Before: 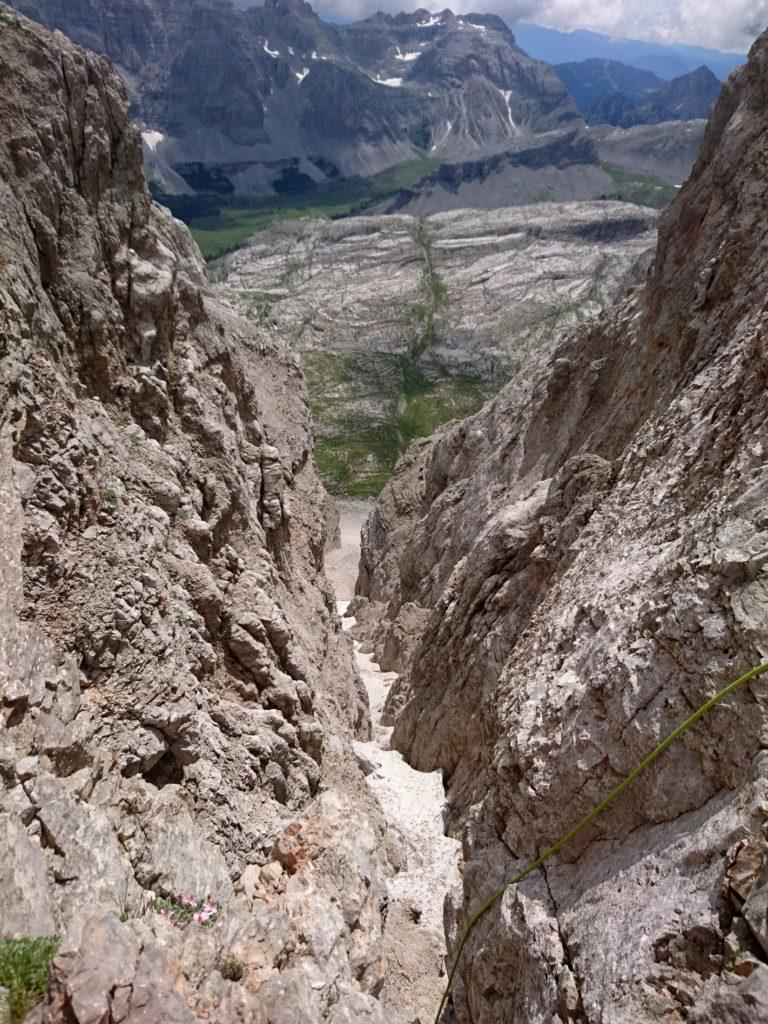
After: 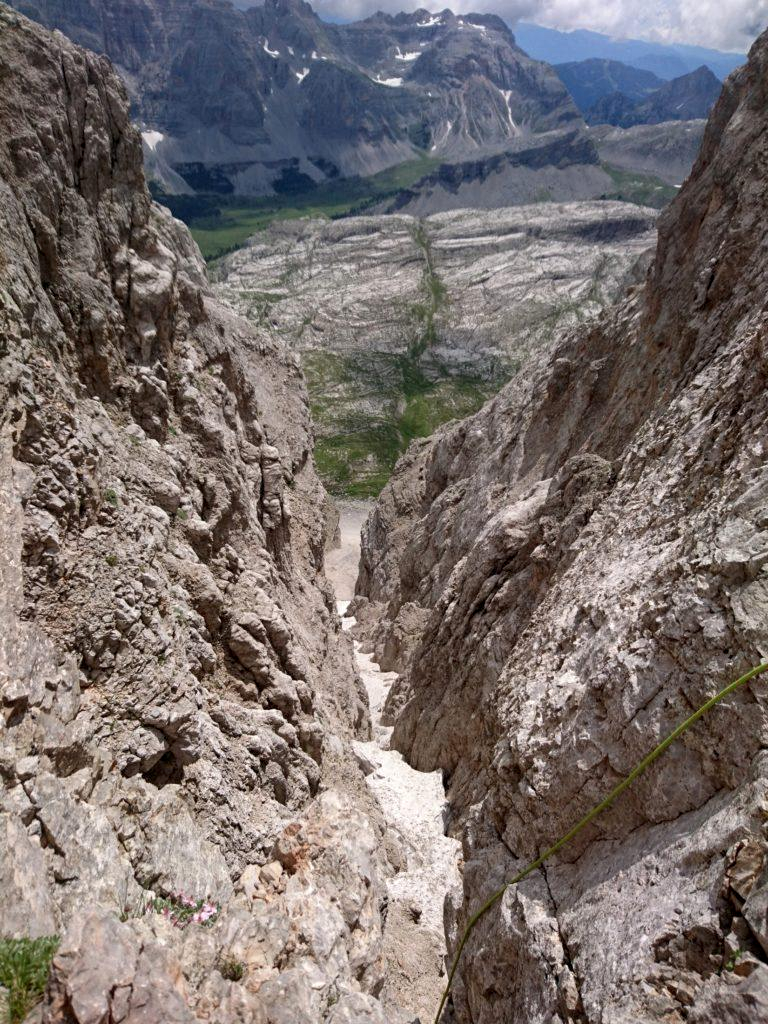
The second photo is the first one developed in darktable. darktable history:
local contrast: highlights 102%, shadows 101%, detail 119%, midtone range 0.2
